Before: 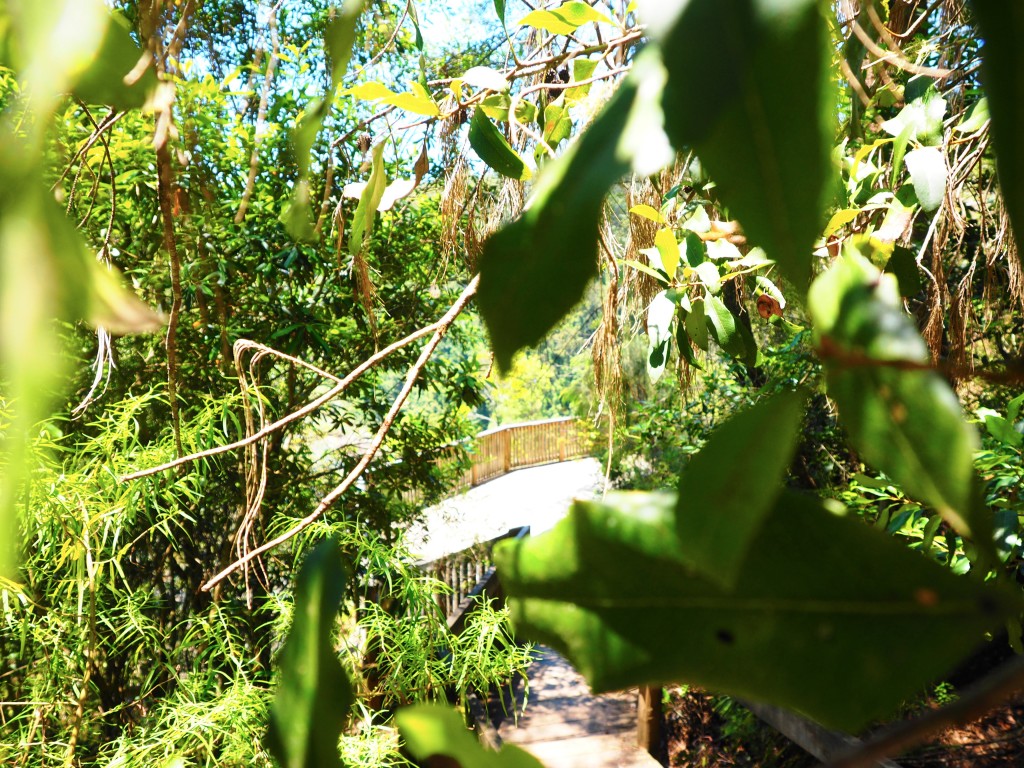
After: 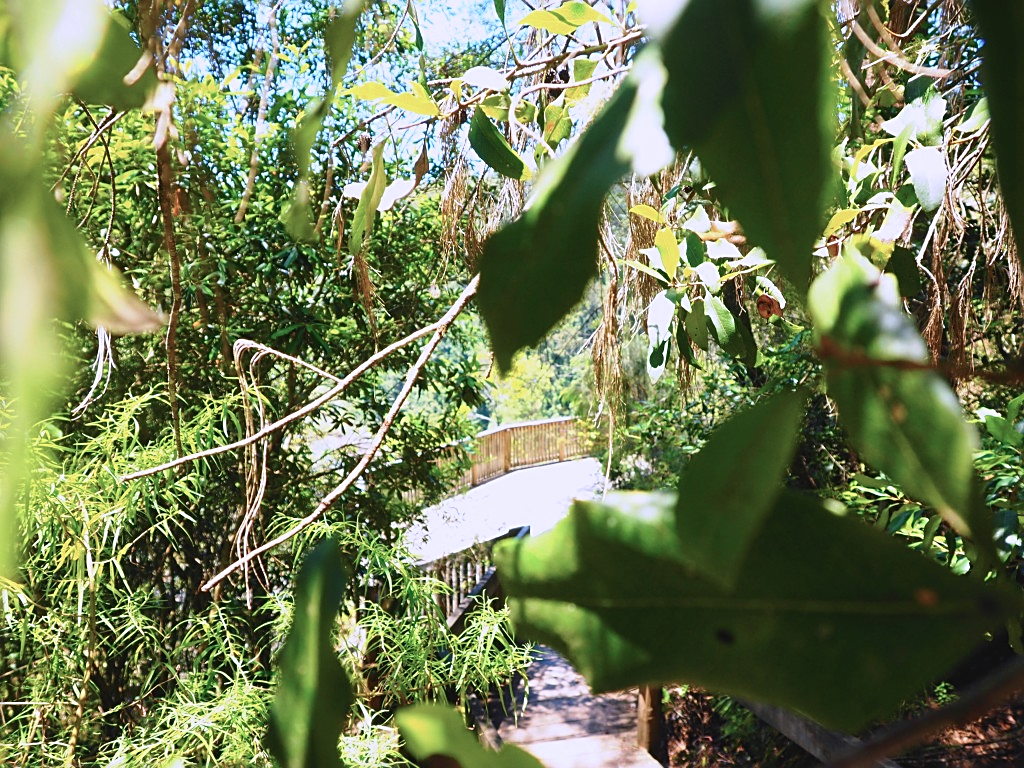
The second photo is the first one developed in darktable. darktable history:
color calibration: illuminant custom, x 0.367, y 0.392, temperature 4440 K
sharpen: on, module defaults
contrast brightness saturation: contrast -0.089, brightness -0.032, saturation -0.112
